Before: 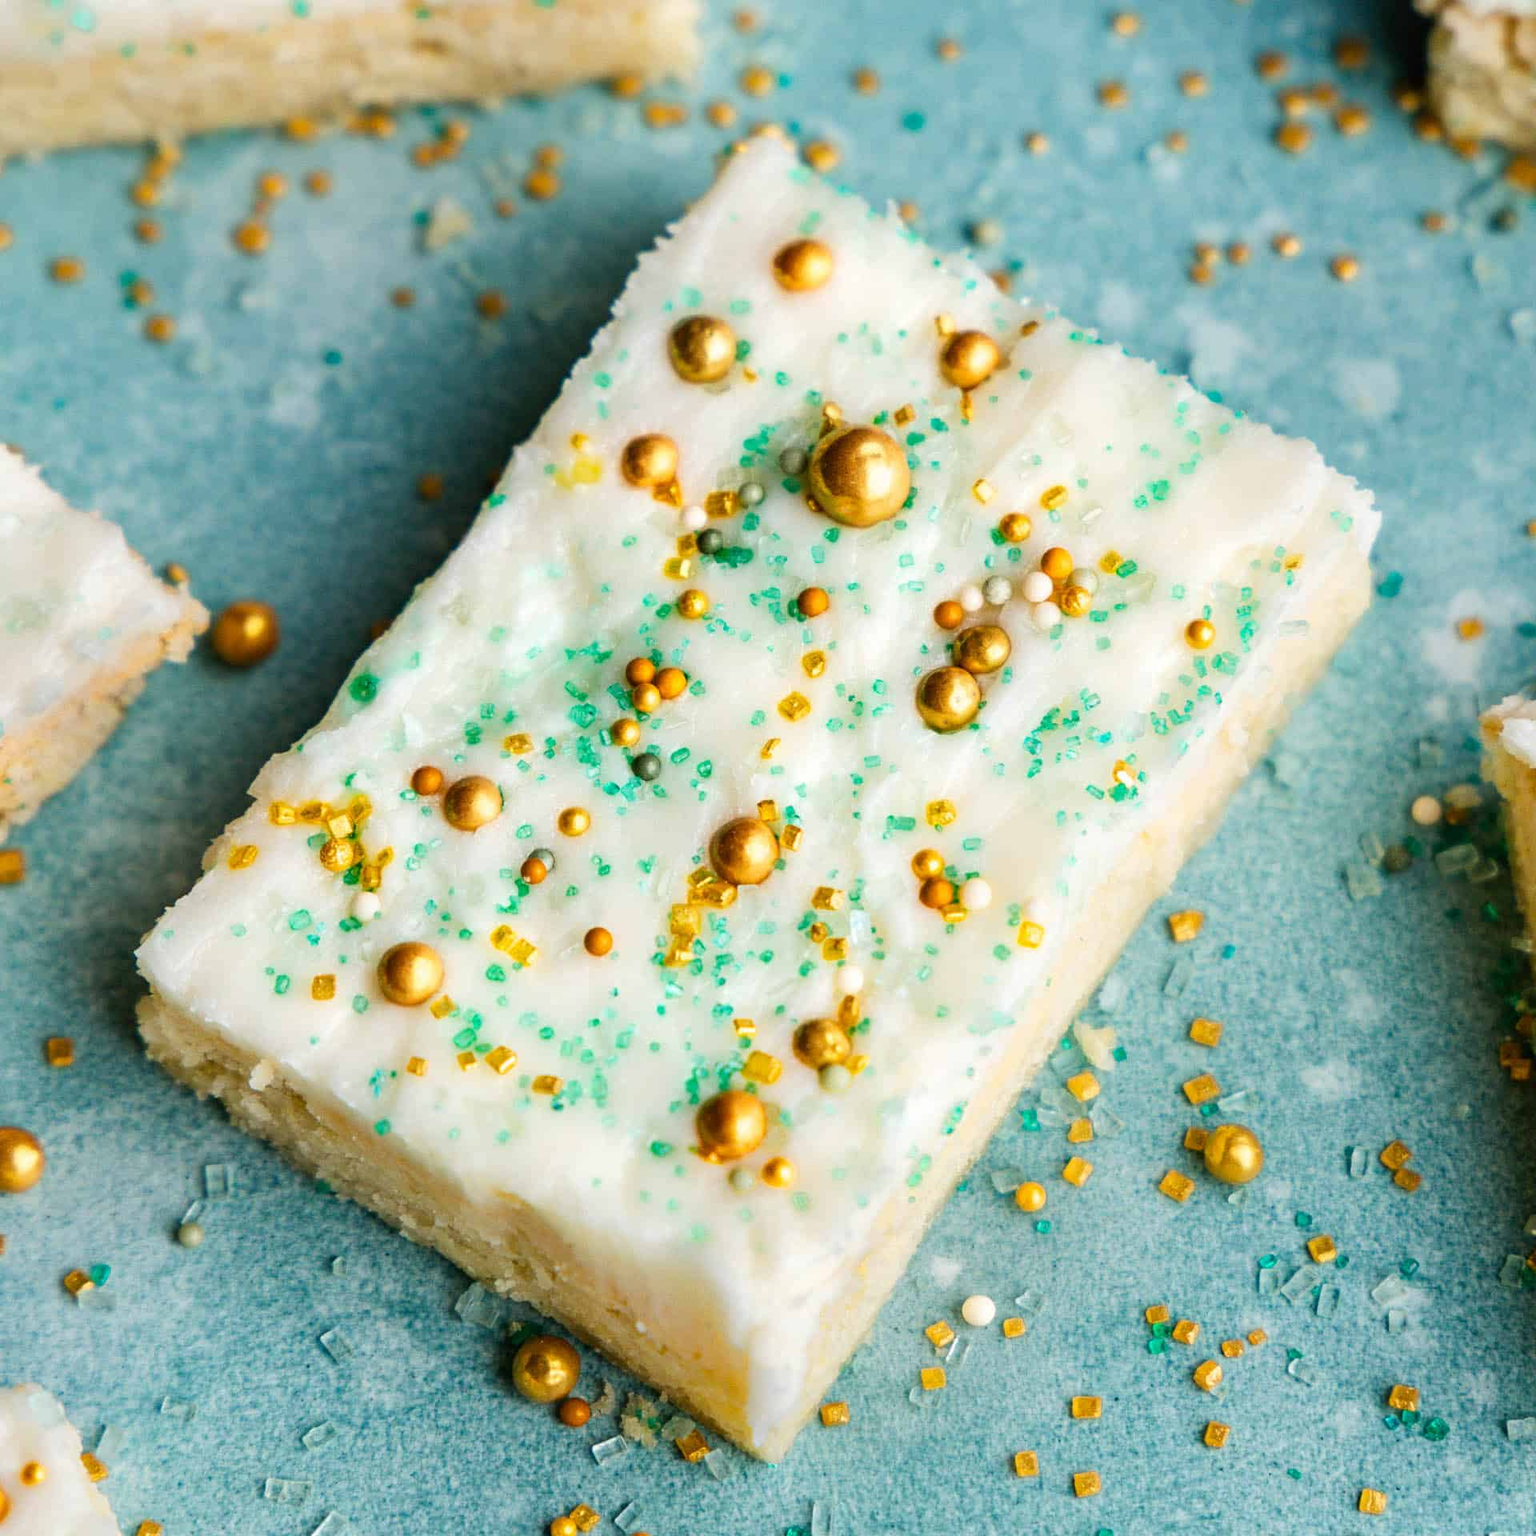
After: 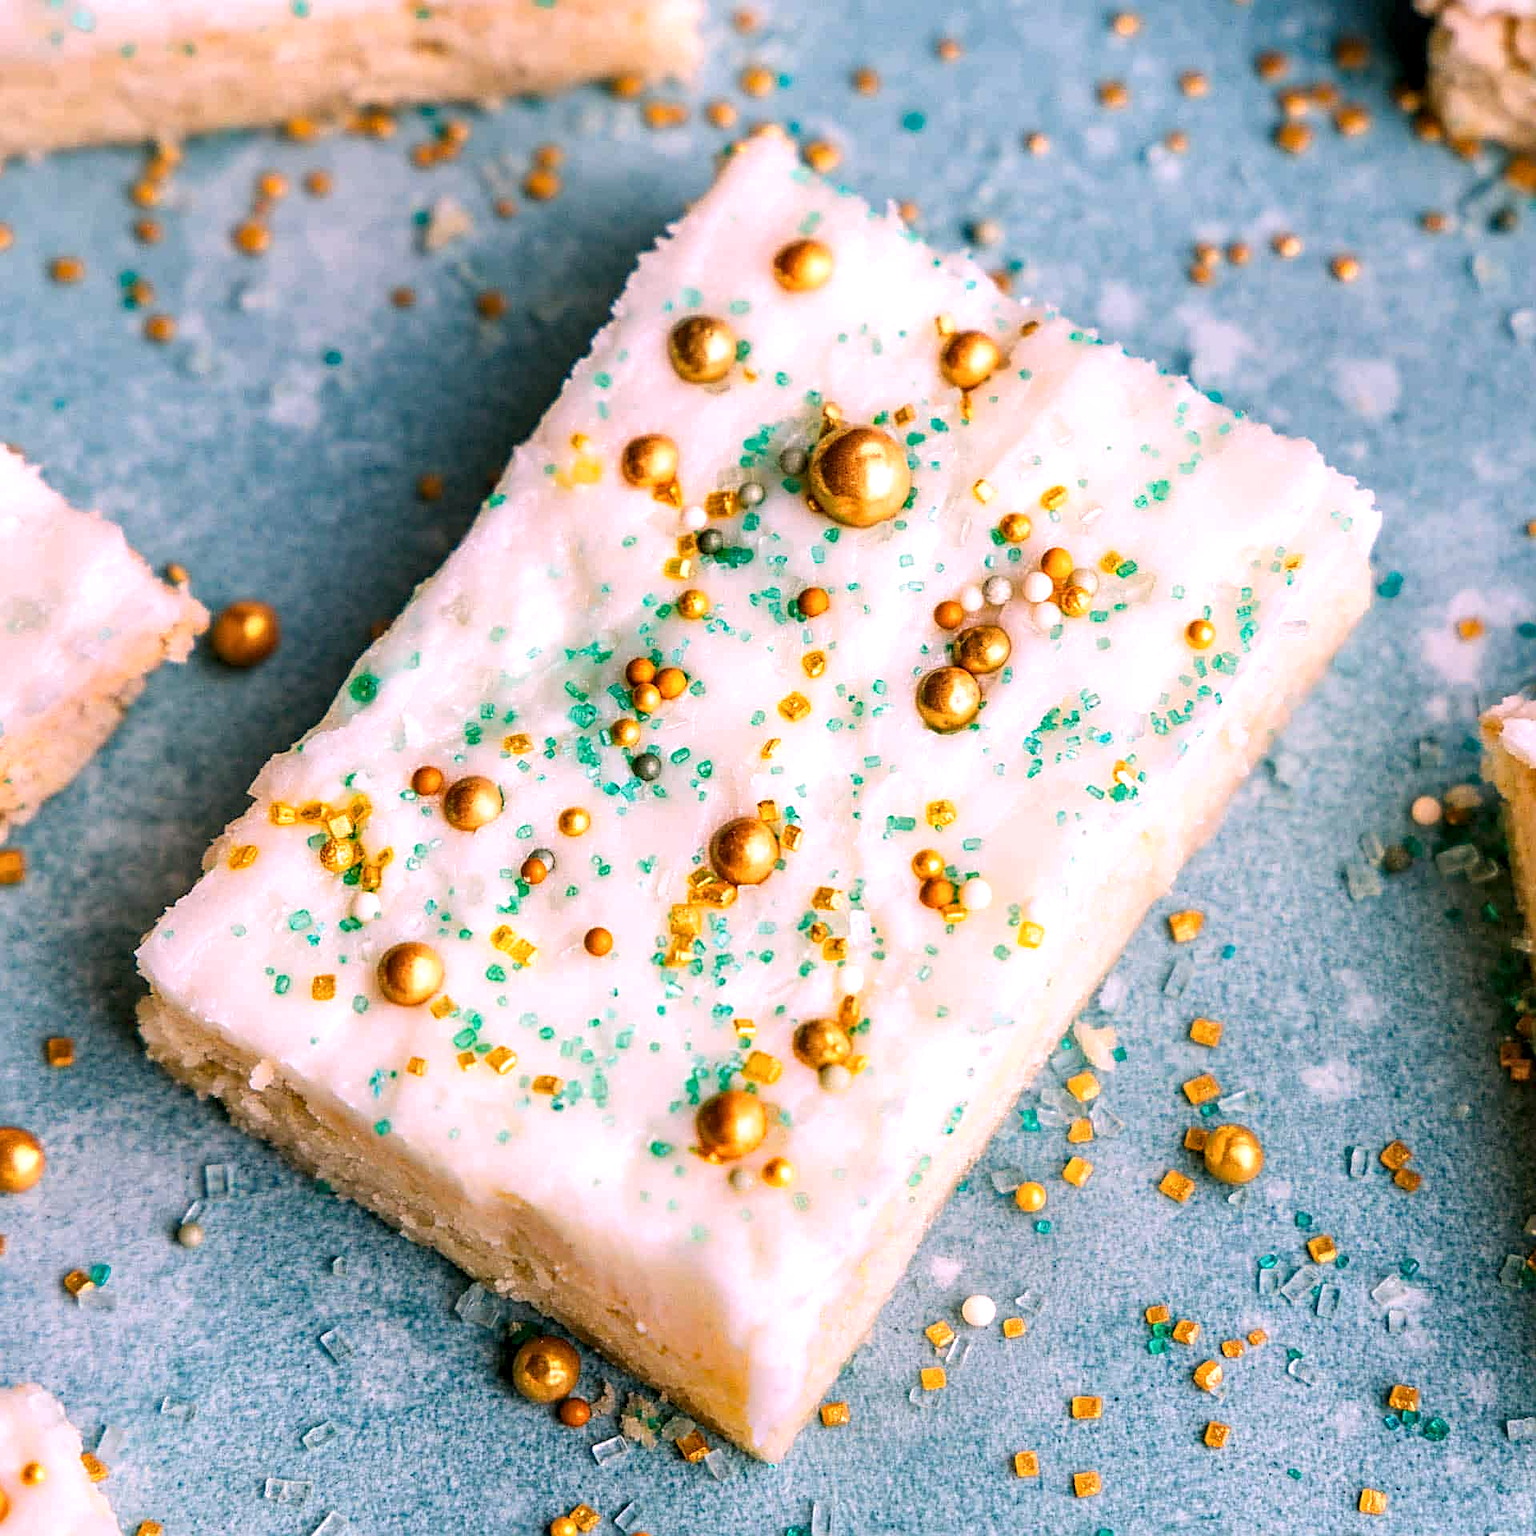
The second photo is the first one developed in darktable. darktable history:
color correction: saturation 0.98
sharpen: on, module defaults
exposure: compensate highlight preservation false
white balance: red 1.188, blue 1.11
local contrast: detail 130%
